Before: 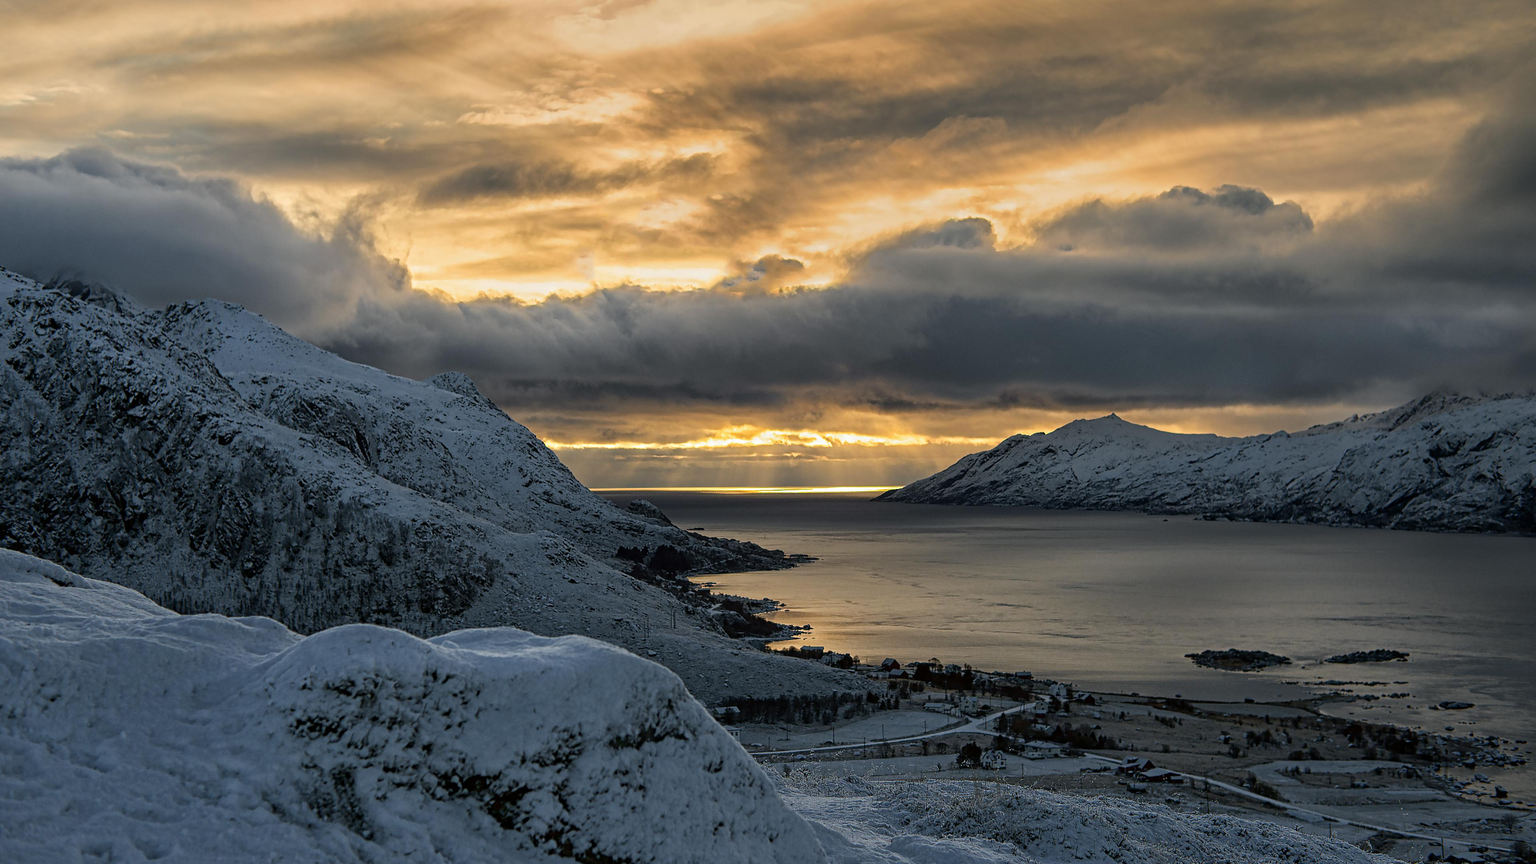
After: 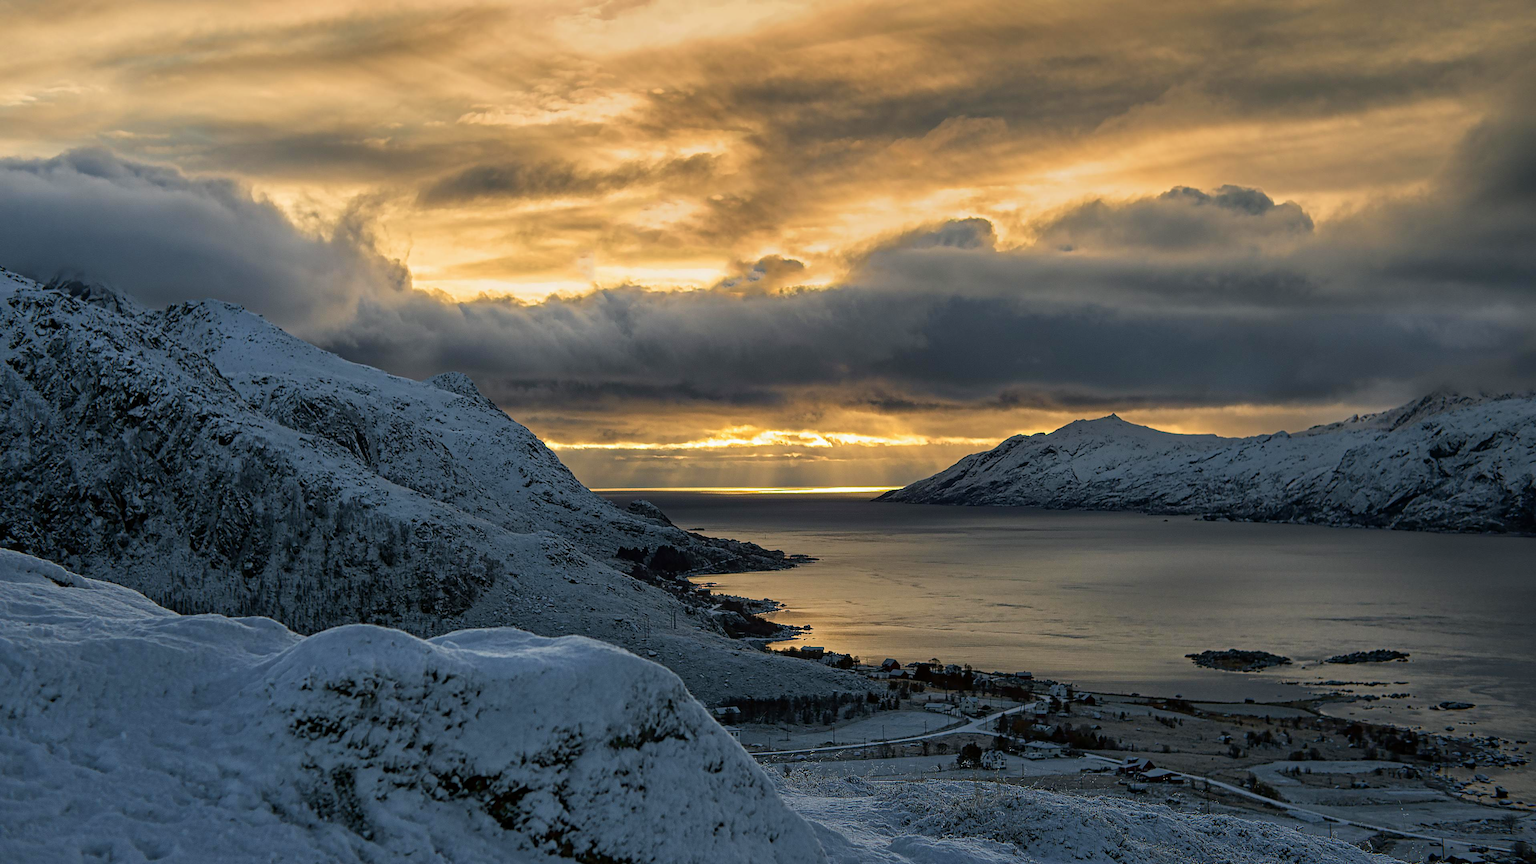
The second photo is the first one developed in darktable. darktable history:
velvia: strength 24.85%
